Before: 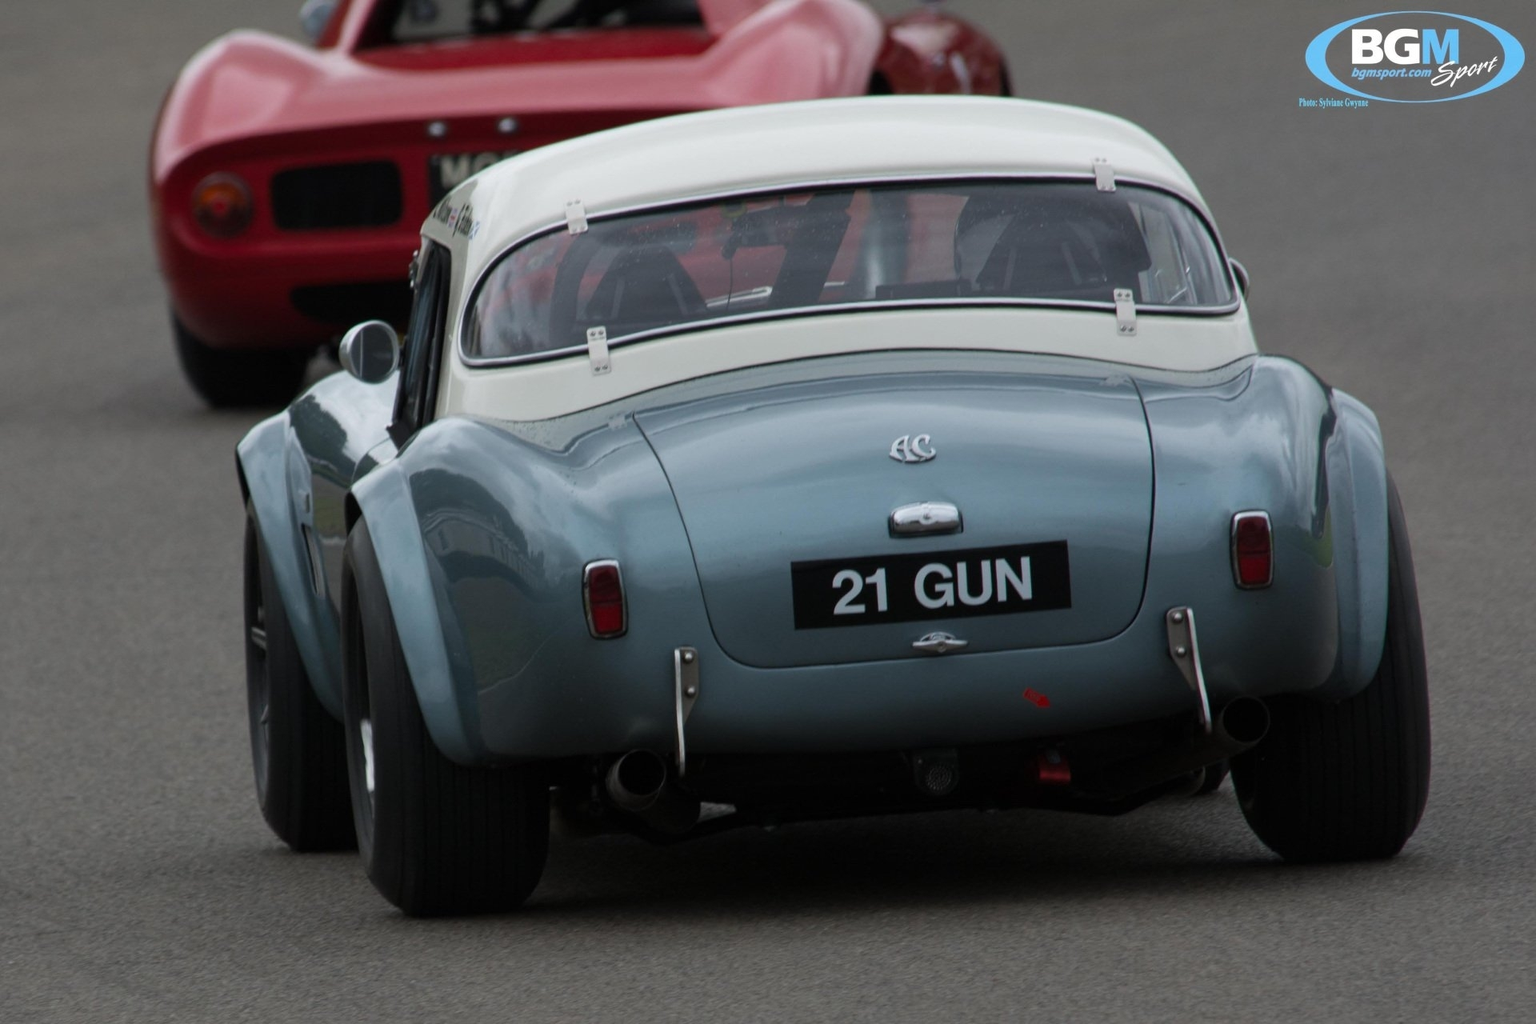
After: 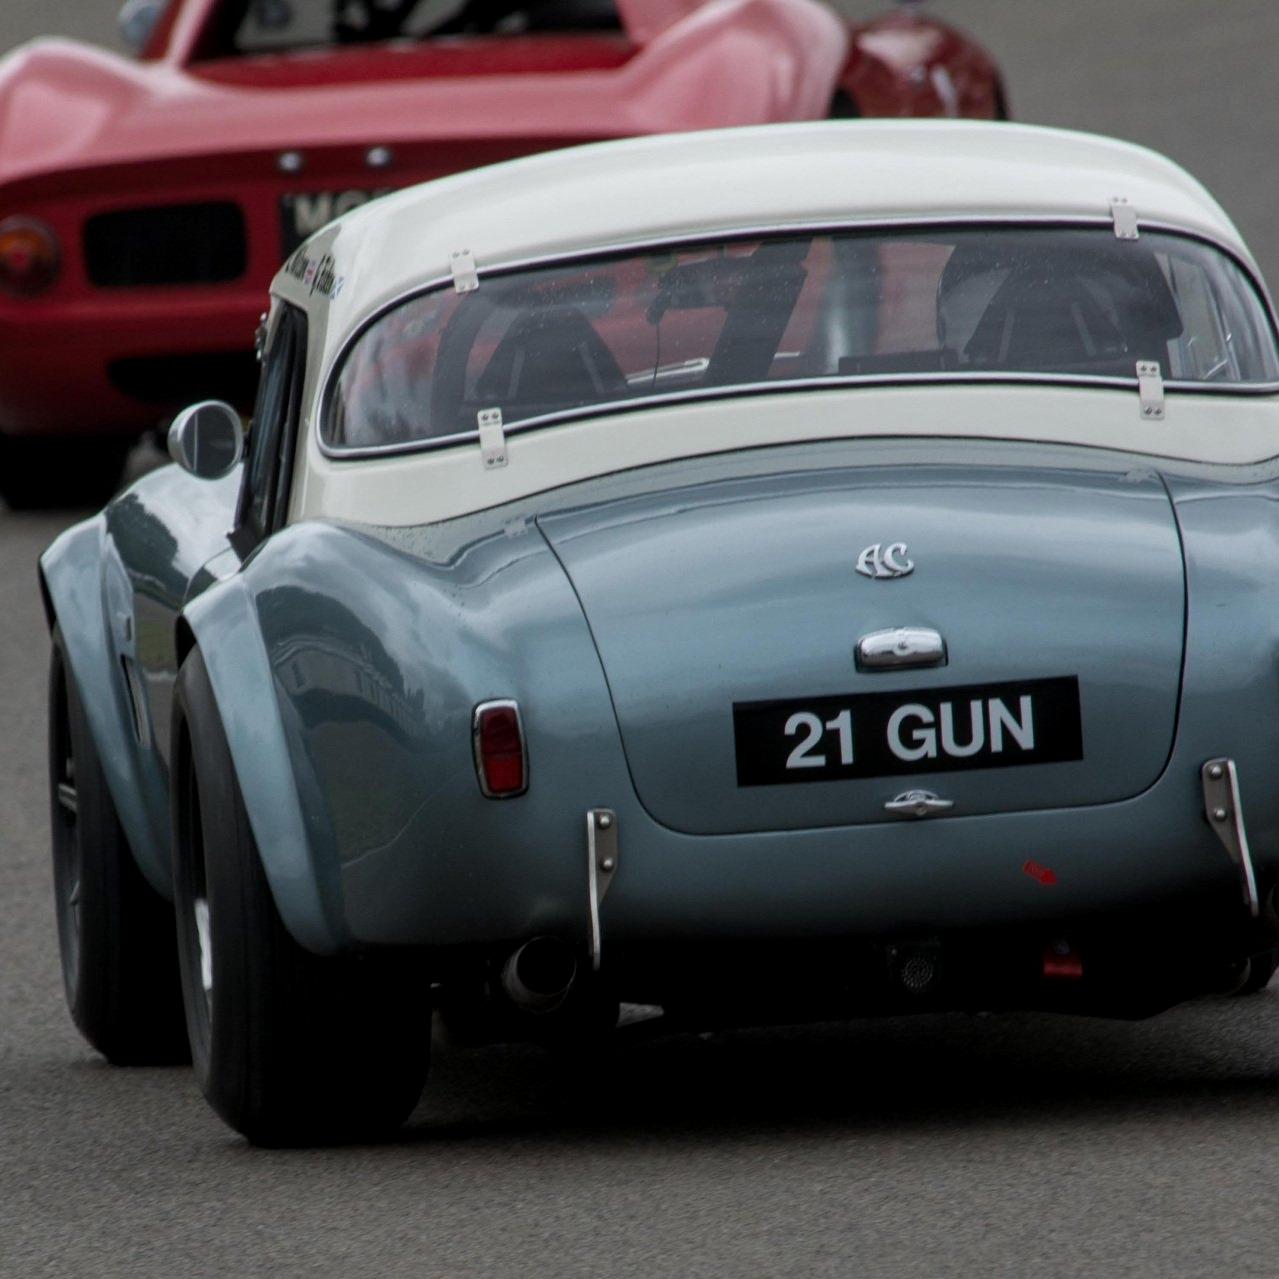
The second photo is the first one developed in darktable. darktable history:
local contrast: on, module defaults
crop and rotate: left 13.342%, right 19.991%
